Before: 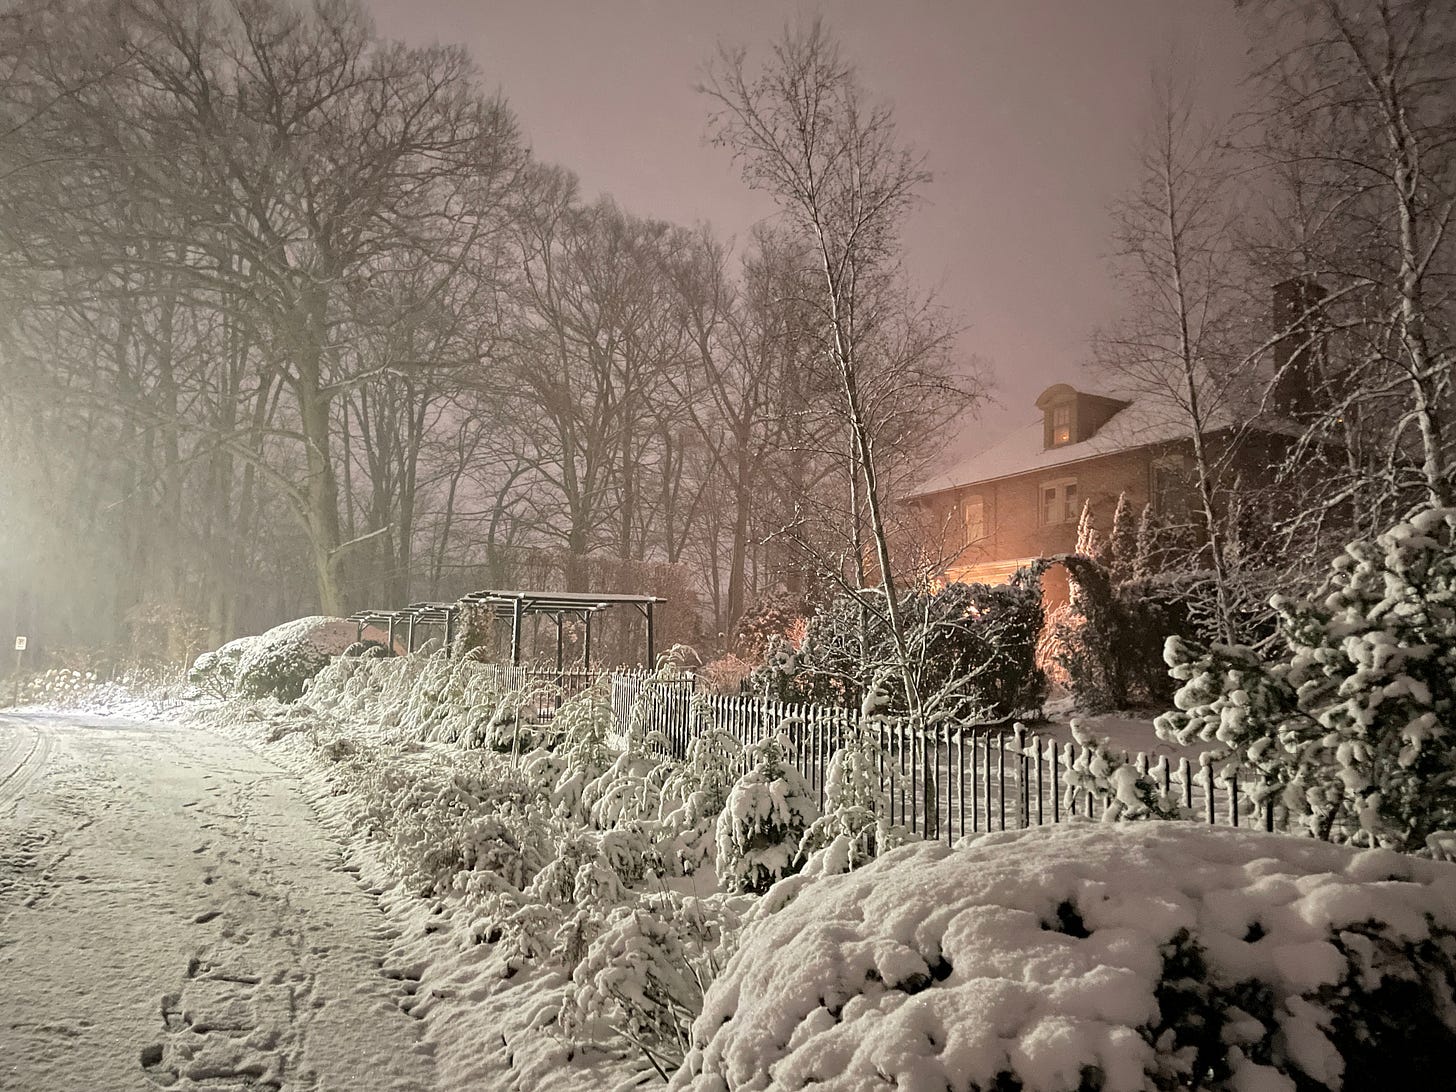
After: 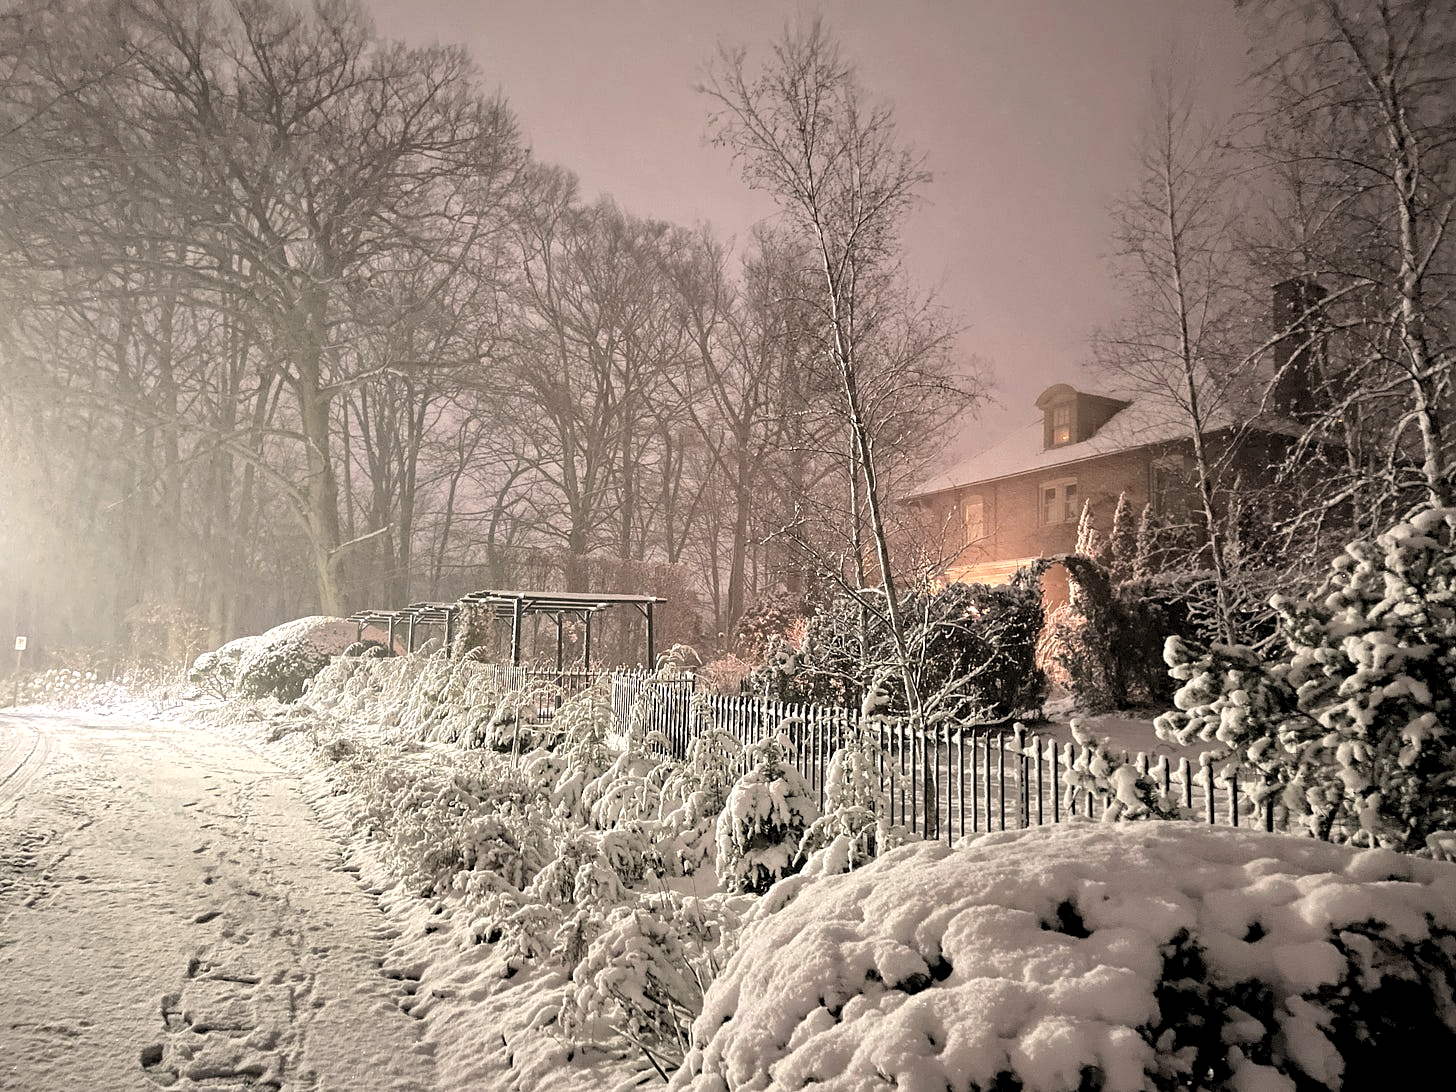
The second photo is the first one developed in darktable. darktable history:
color correction: highlights a* 5.6, highlights b* 5.22, saturation 0.635
levels: levels [0.062, 0.494, 0.925]
contrast brightness saturation: contrast 0.07, brightness 0.077, saturation 0.182
